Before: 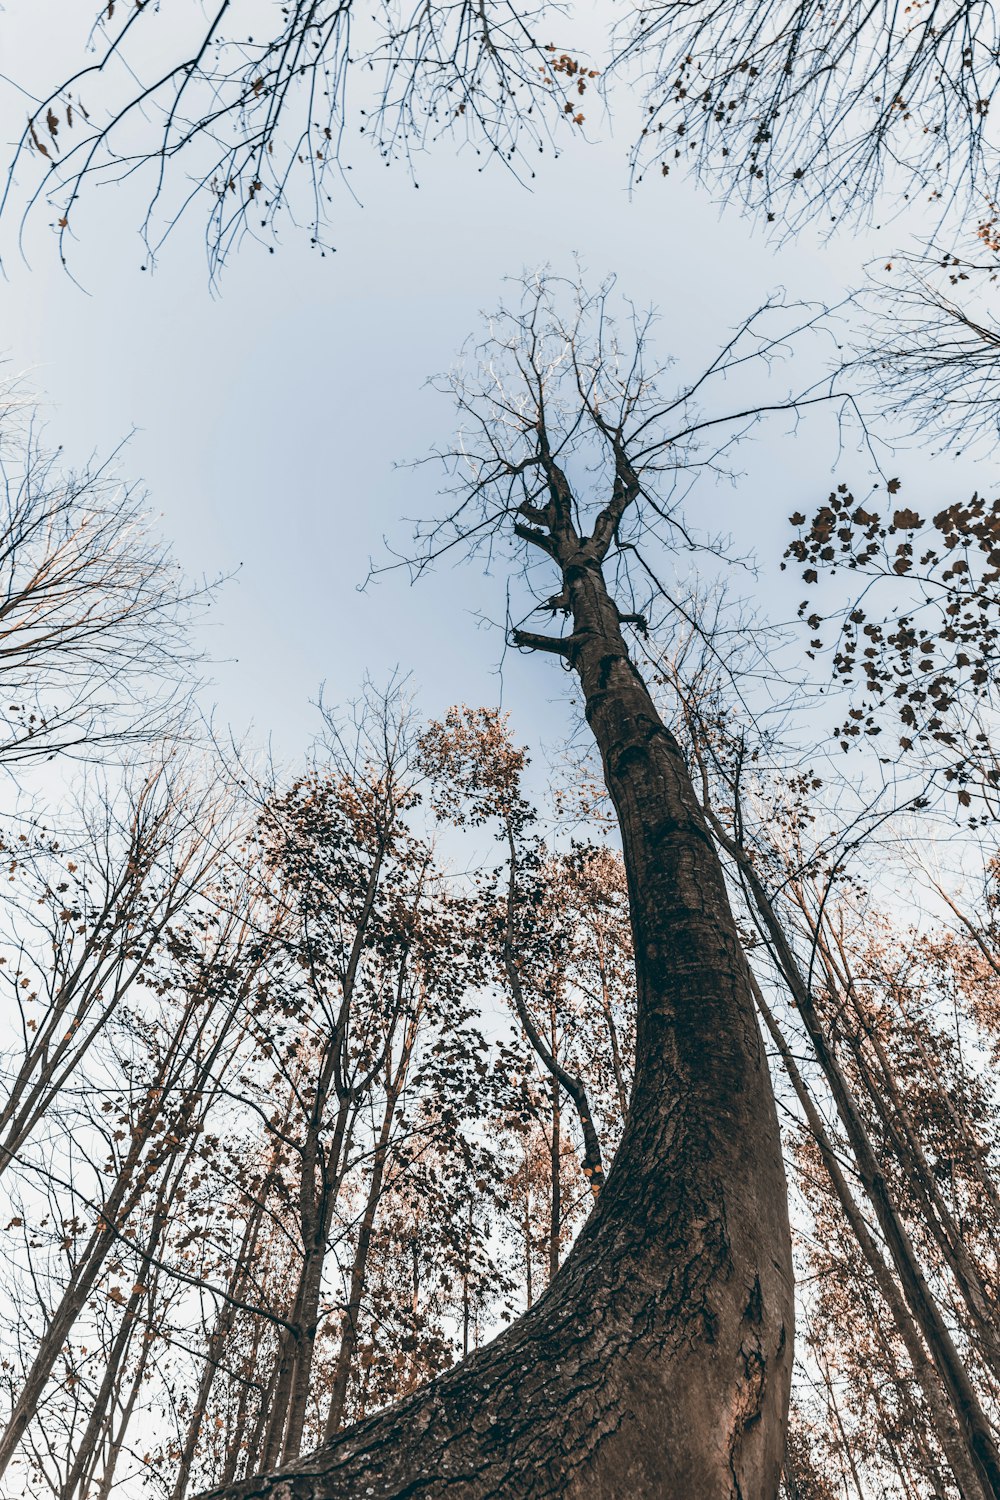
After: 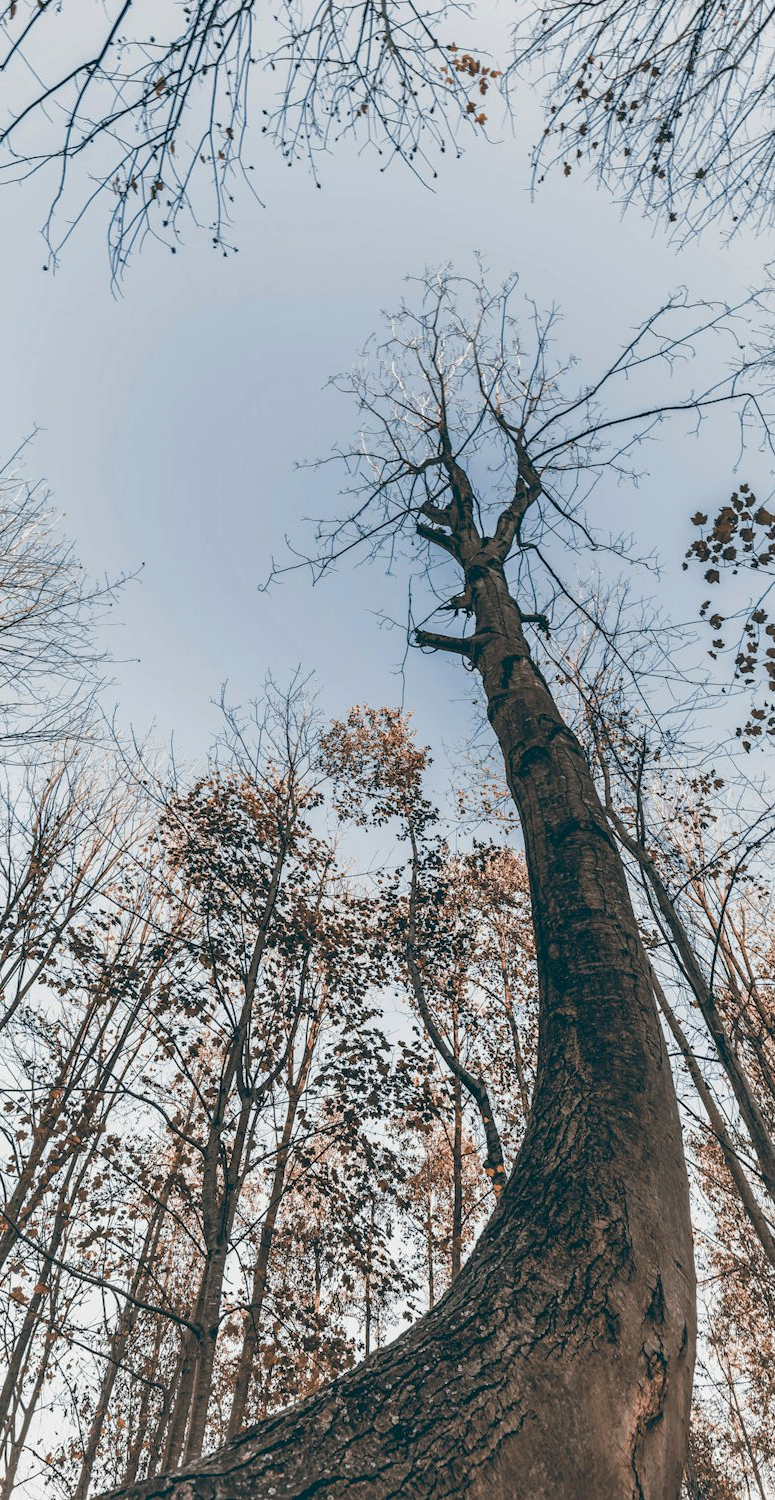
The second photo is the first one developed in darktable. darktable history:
shadows and highlights: on, module defaults
crop: left 9.848%, right 12.647%
